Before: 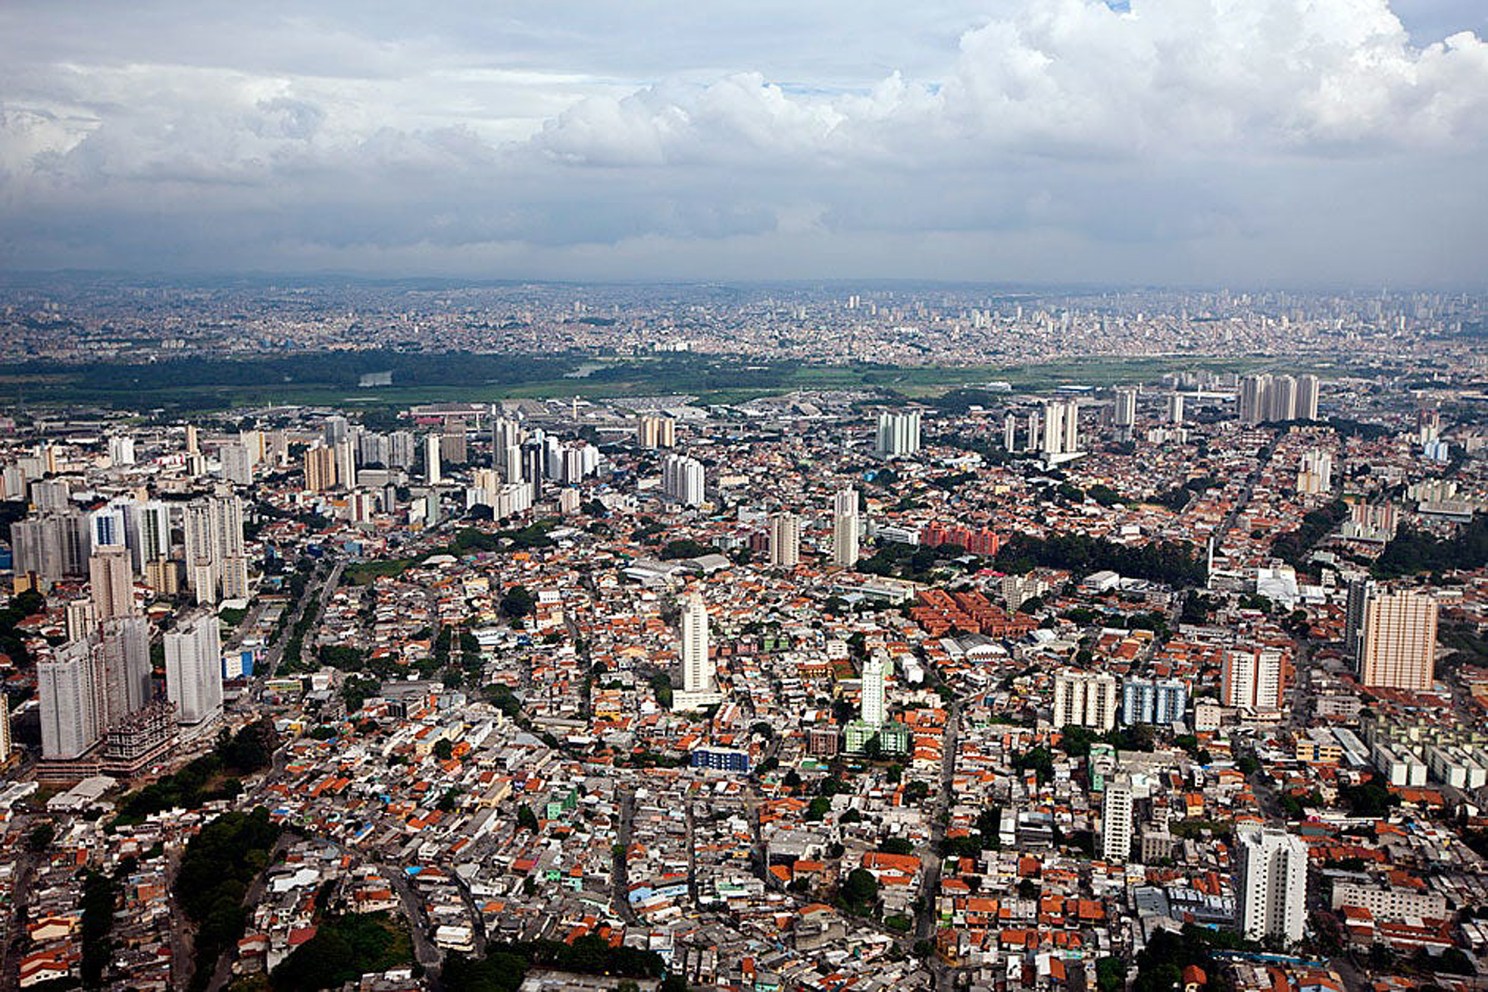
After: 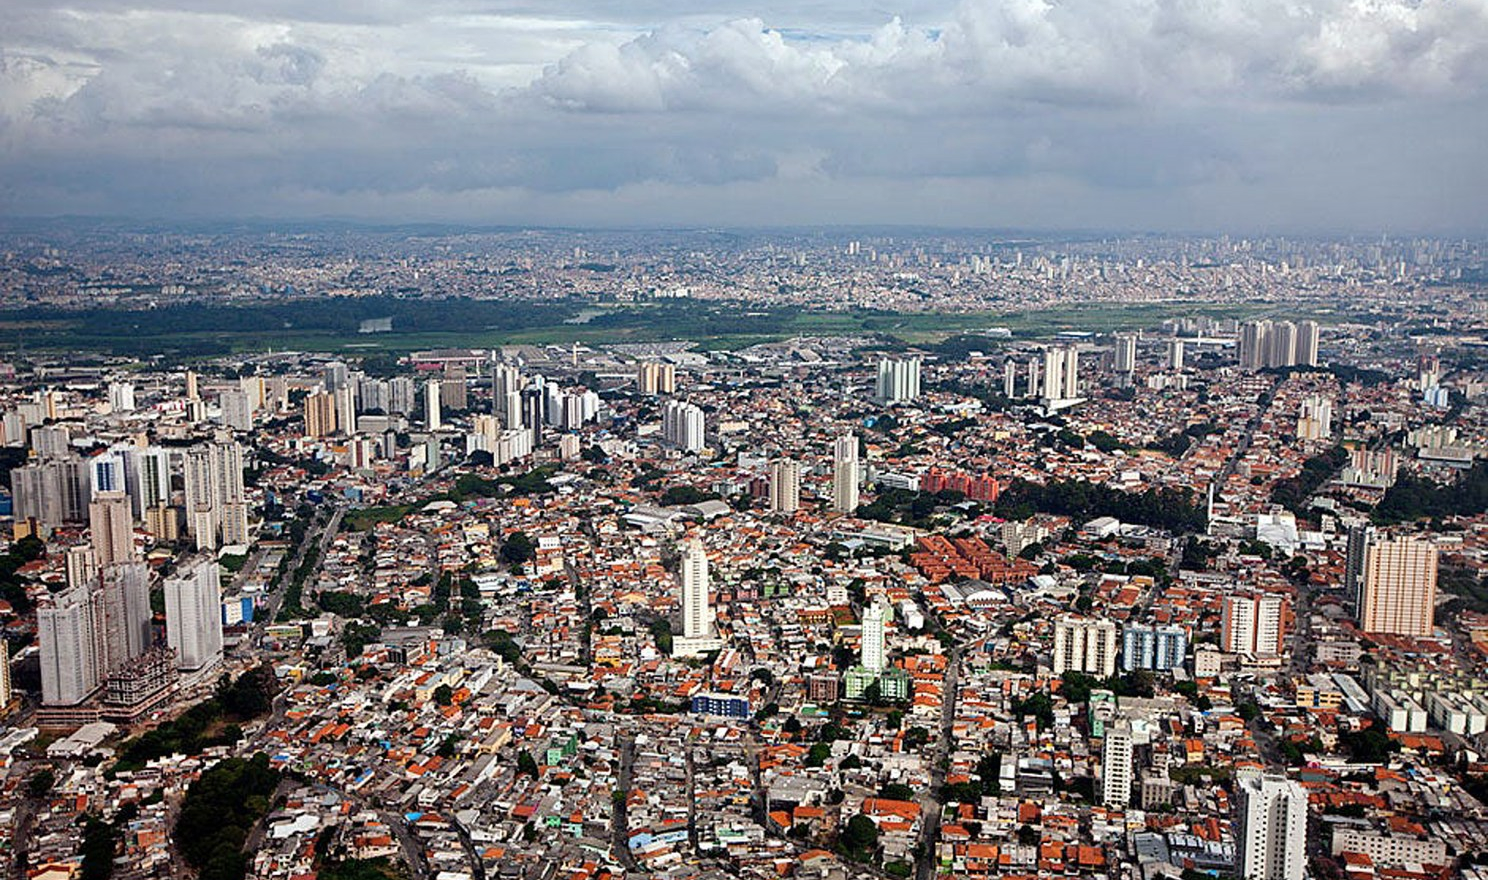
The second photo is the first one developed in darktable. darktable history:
shadows and highlights: soften with gaussian
crop and rotate: top 5.457%, bottom 5.814%
